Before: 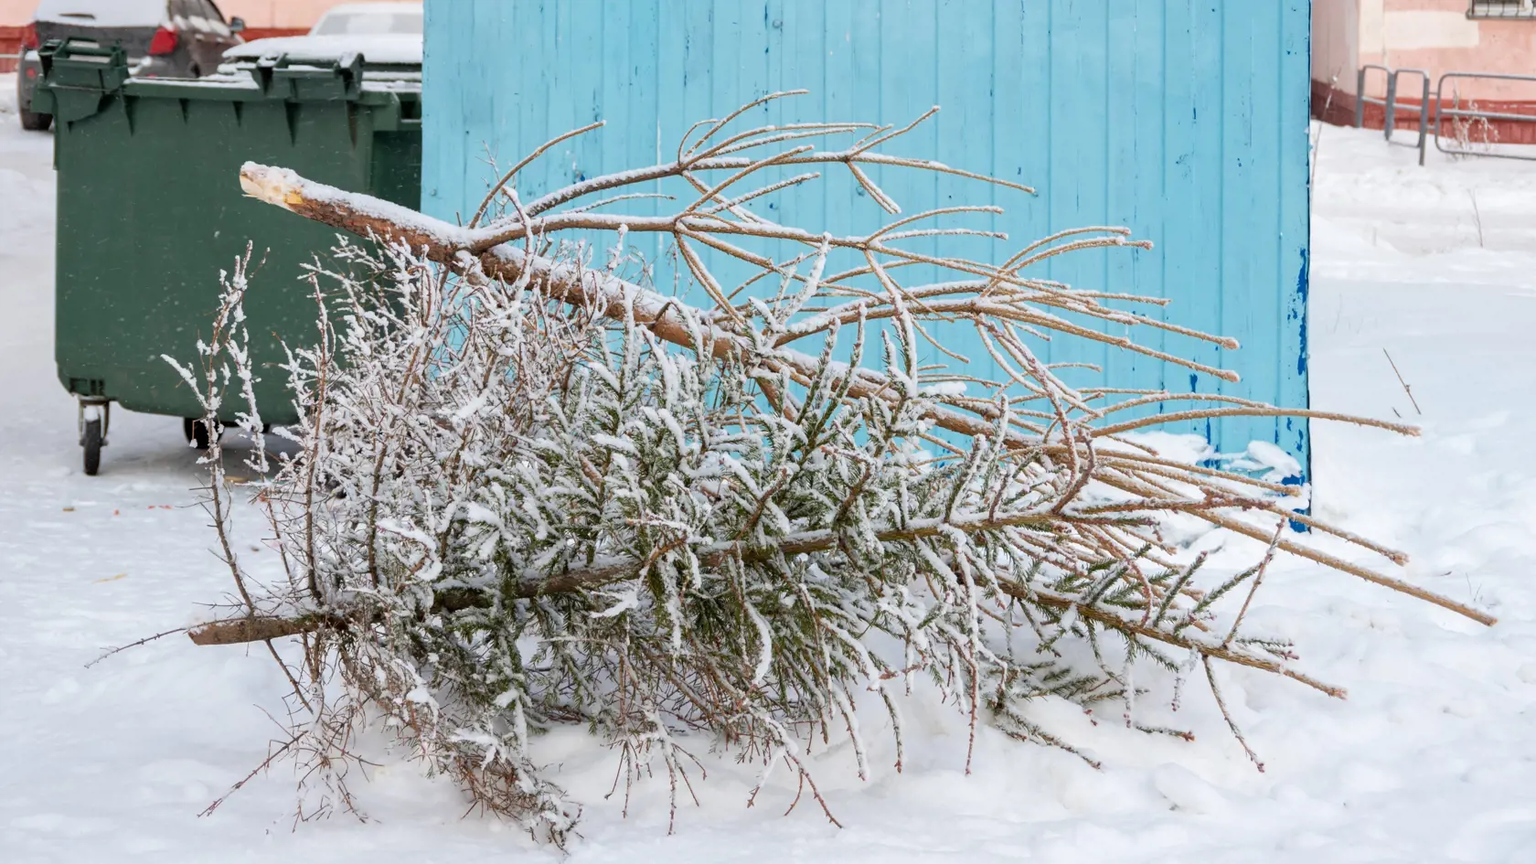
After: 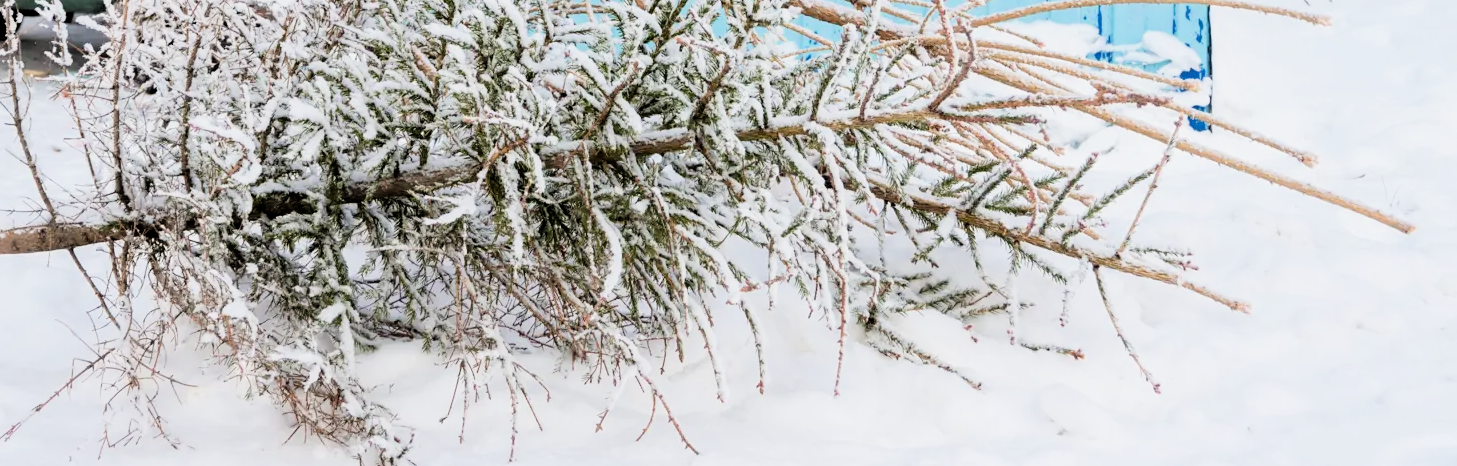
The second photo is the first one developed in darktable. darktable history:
crop and rotate: left 13.234%, top 47.762%, bottom 2.872%
filmic rgb: black relative exposure -5.14 EV, white relative exposure 3.96 EV, hardness 2.89, contrast 1.3, highlights saturation mix -9.29%
color zones: curves: ch0 [(0, 0.558) (0.143, 0.559) (0.286, 0.529) (0.429, 0.505) (0.571, 0.5) (0.714, 0.5) (0.857, 0.5) (1, 0.558)]; ch1 [(0, 0.469) (0.01, 0.469) (0.12, 0.446) (0.248, 0.469) (0.5, 0.5) (0.748, 0.5) (0.99, 0.469) (1, 0.469)]
exposure: black level correction 0, exposure 0.696 EV, compensate highlight preservation false
